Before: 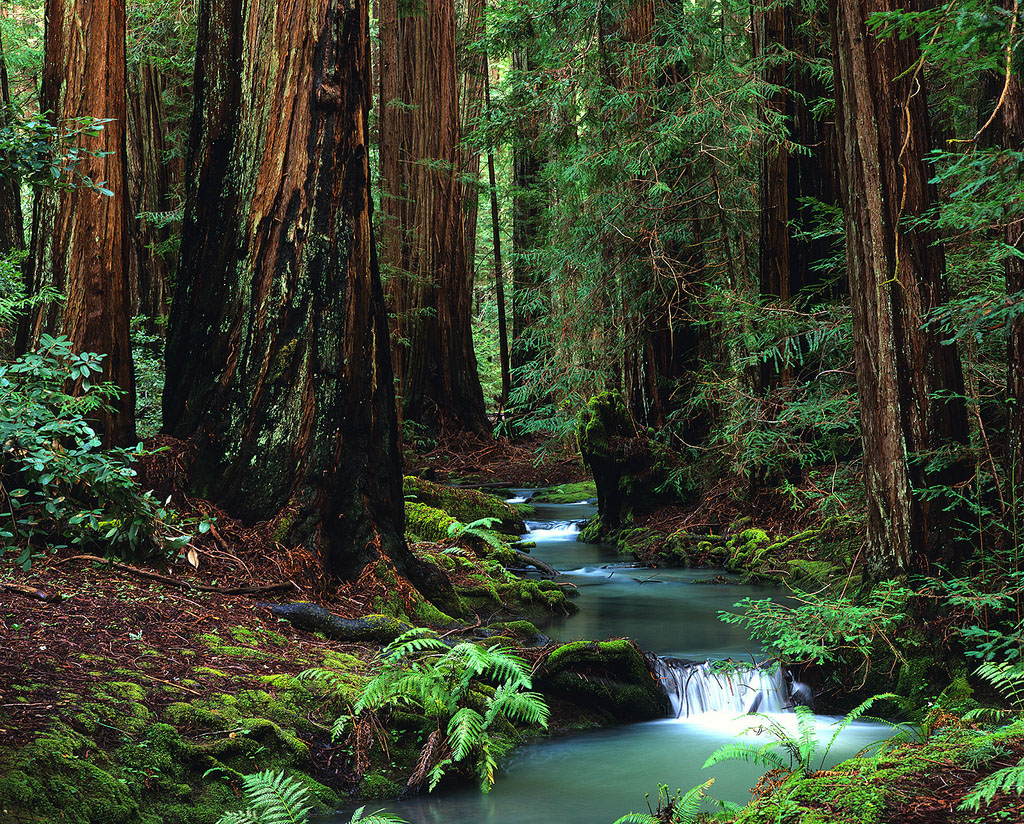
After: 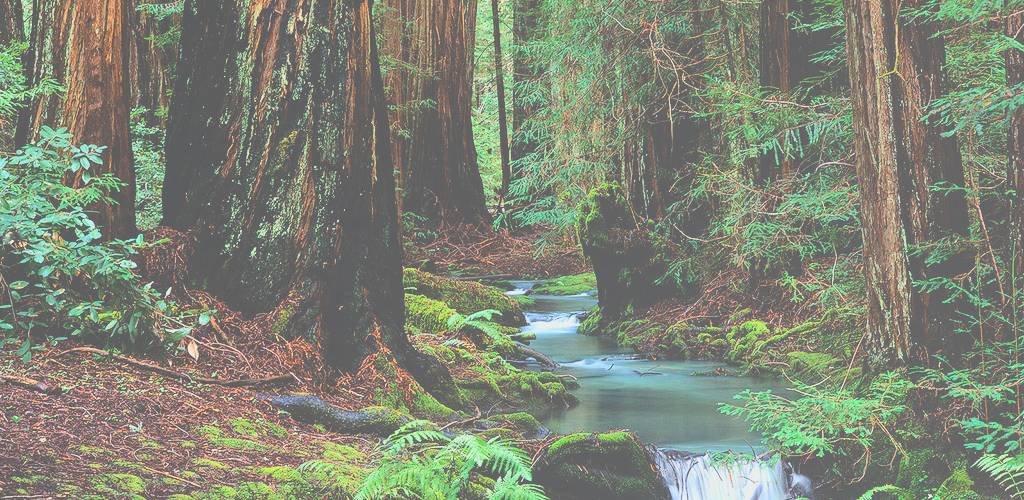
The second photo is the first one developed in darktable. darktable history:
crop and rotate: top 25.357%, bottom 13.942%
bloom: size 85%, threshold 5%, strength 85%
filmic rgb: black relative exposure -7.5 EV, white relative exposure 5 EV, hardness 3.31, contrast 1.3, contrast in shadows safe
